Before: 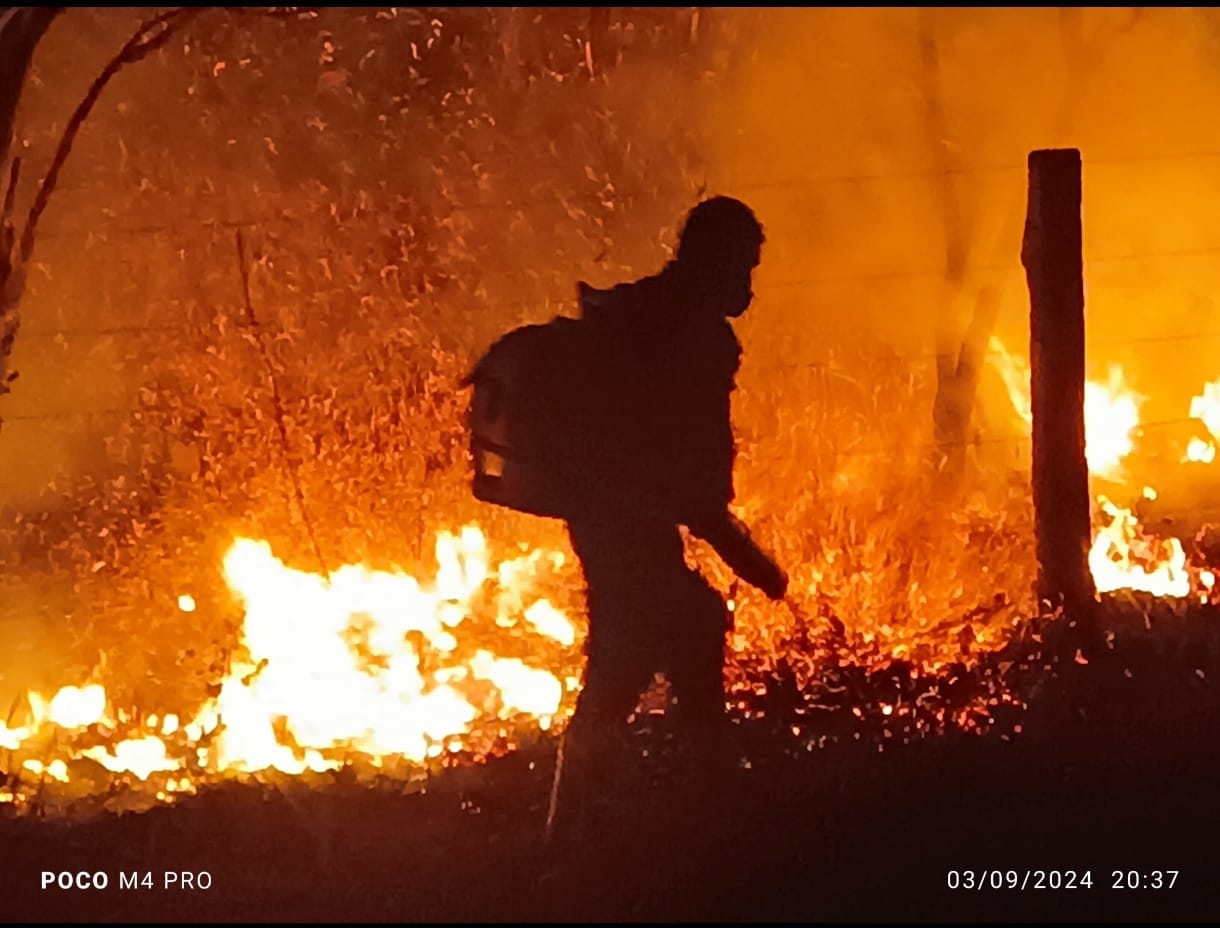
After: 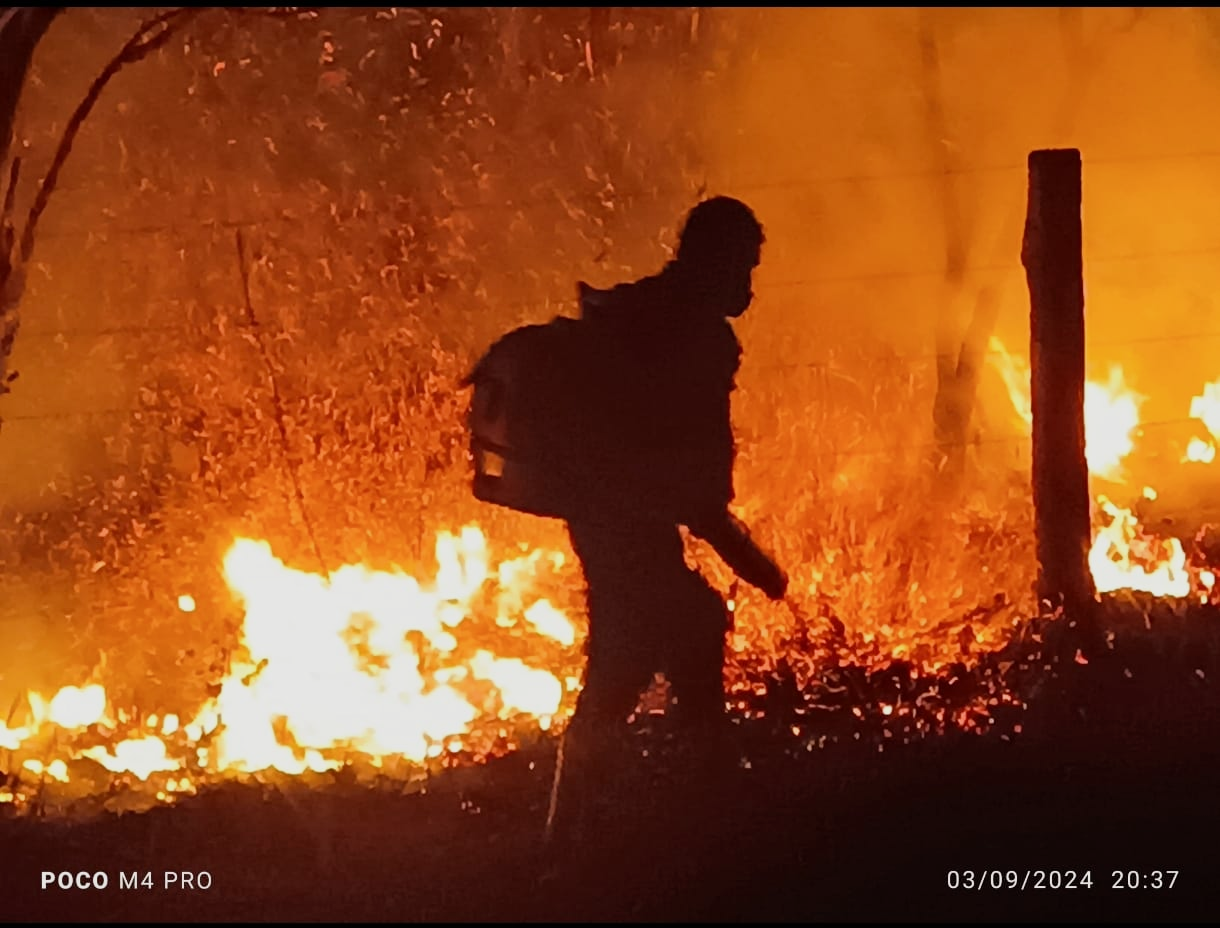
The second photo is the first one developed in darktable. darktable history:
filmic rgb: black relative exposure -14.21 EV, white relative exposure 3.38 EV, threshold 3.01 EV, hardness 7.95, contrast 0.989, enable highlight reconstruction true
